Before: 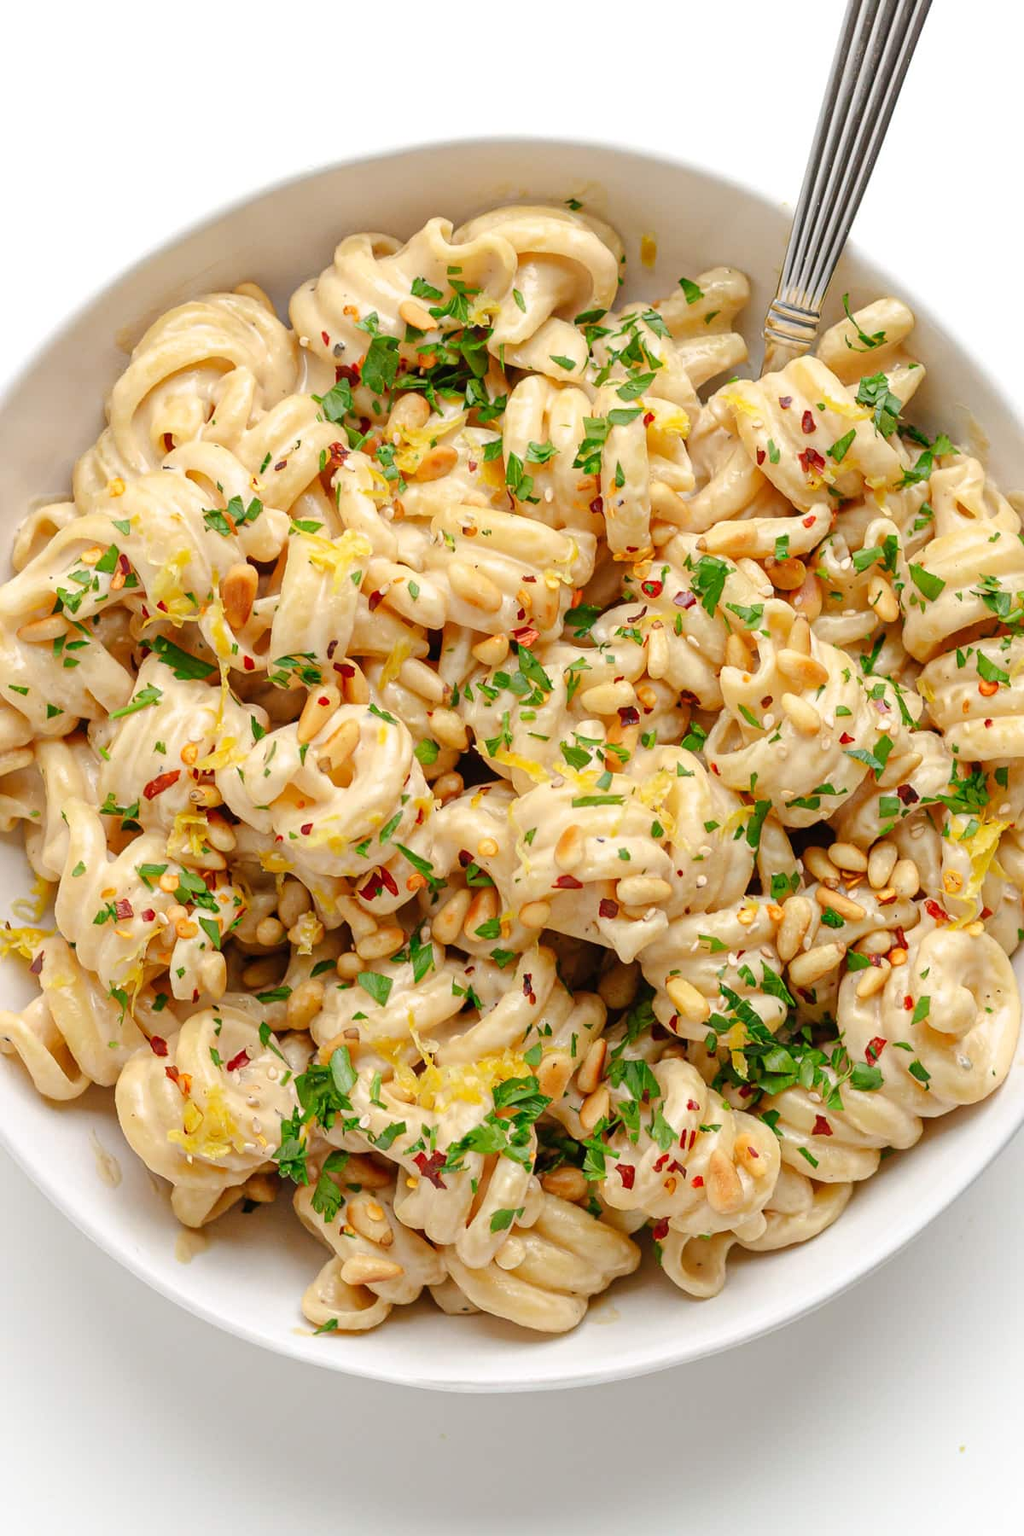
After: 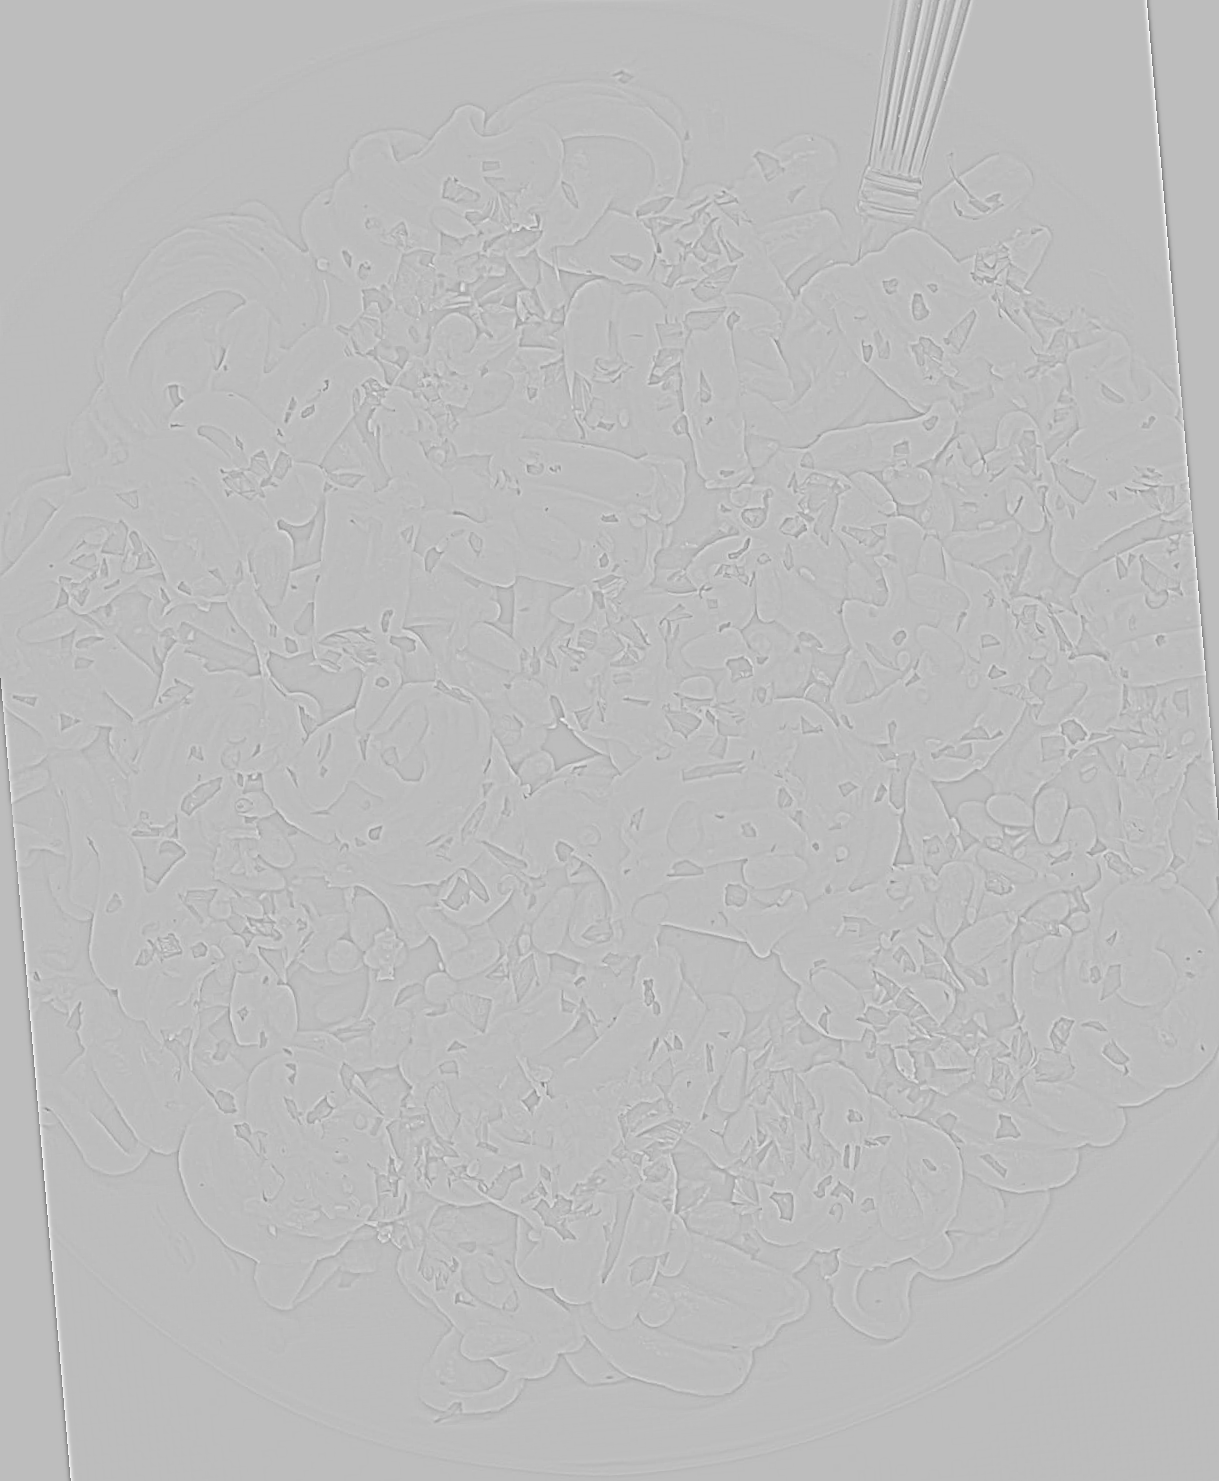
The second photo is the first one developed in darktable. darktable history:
highpass: sharpness 5.84%, contrast boost 8.44%
levels: mode automatic
rotate and perspective: rotation -5°, crop left 0.05, crop right 0.952, crop top 0.11, crop bottom 0.89
